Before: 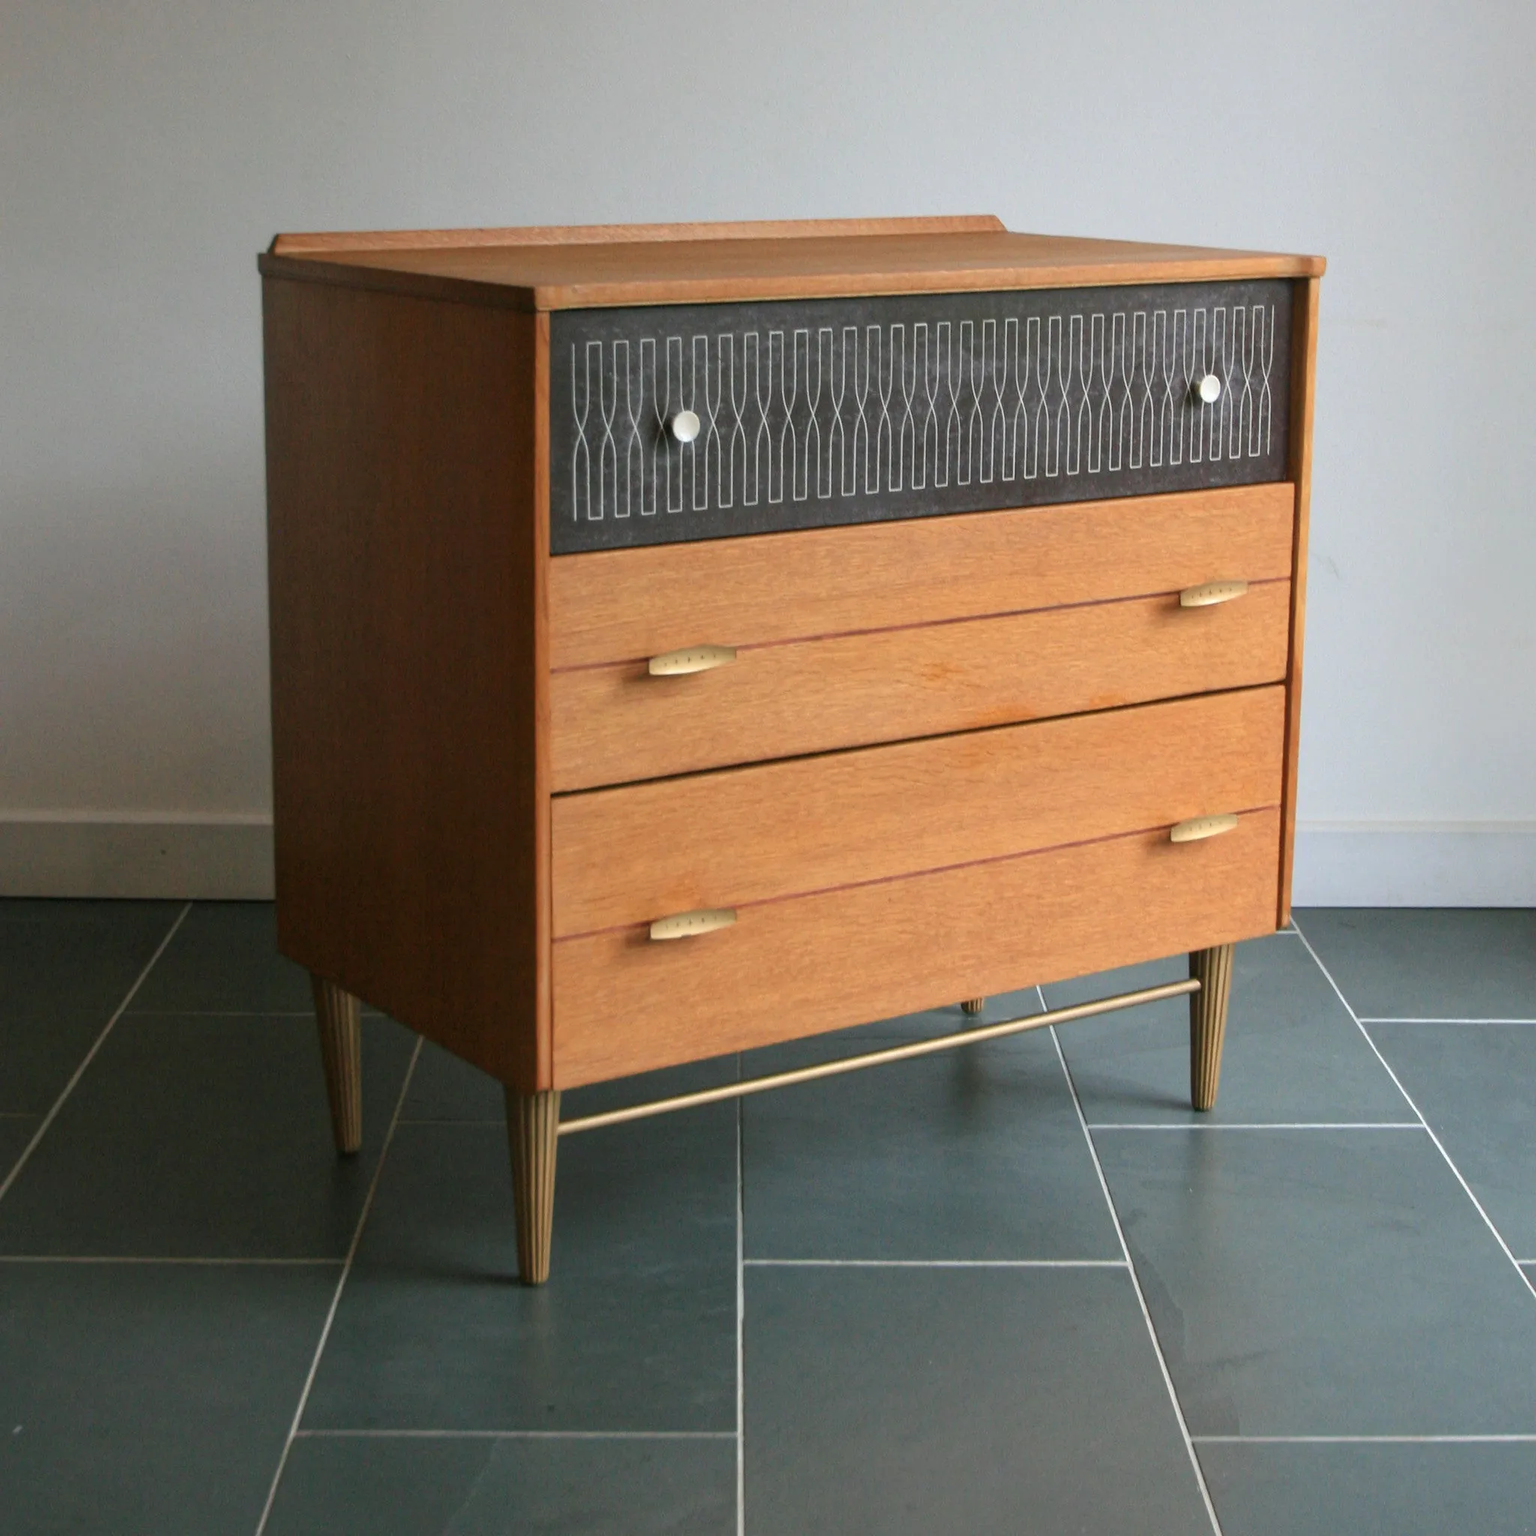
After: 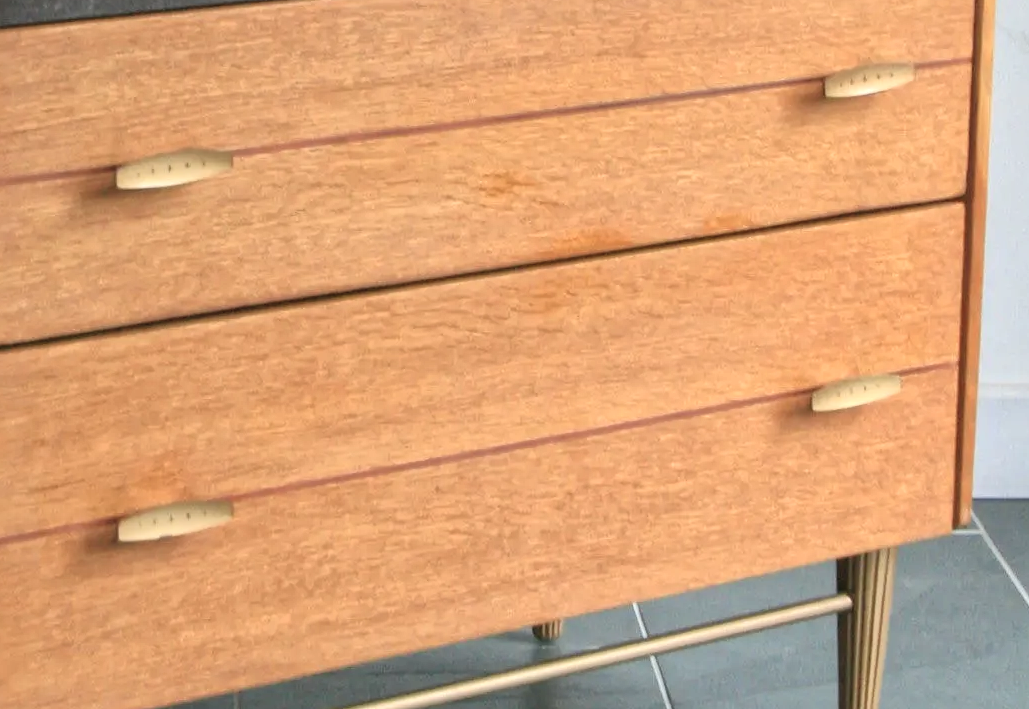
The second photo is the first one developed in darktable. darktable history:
contrast brightness saturation: saturation -0.04
crop: left 36.607%, top 34.735%, right 13.146%, bottom 30.611%
global tonemap: drago (1, 100), detail 1
